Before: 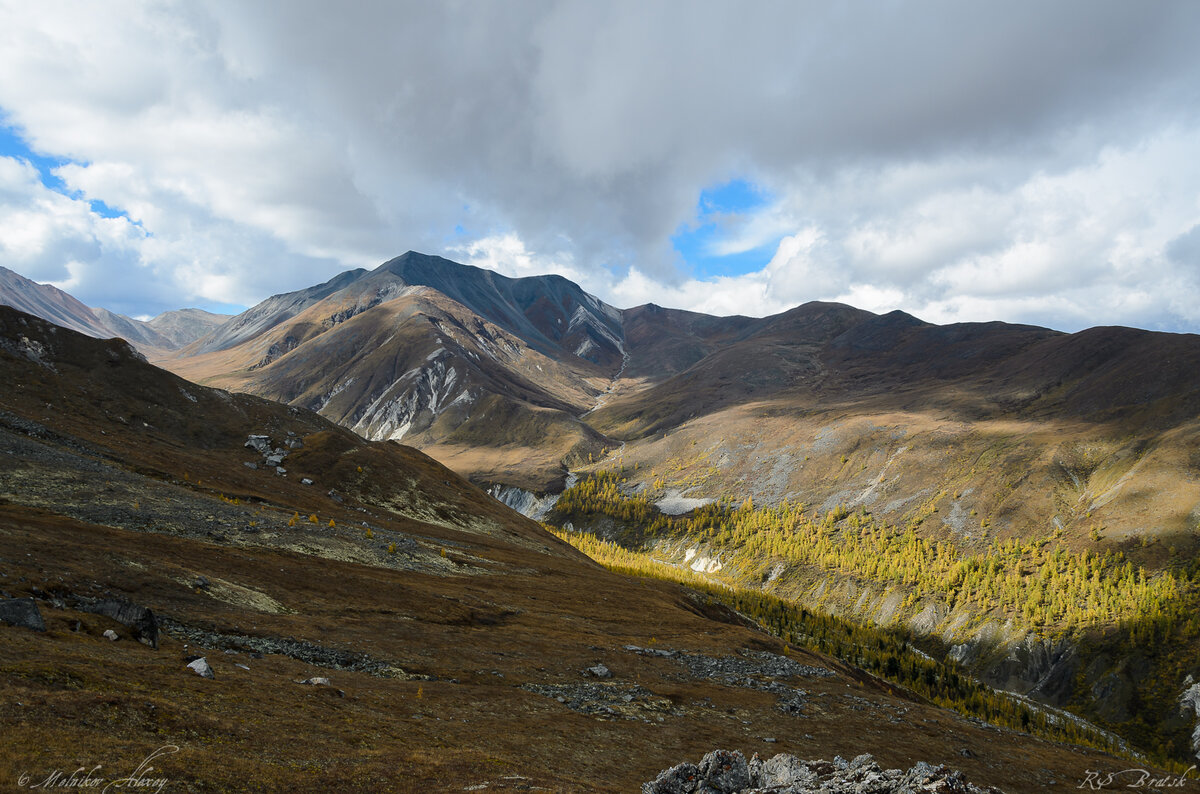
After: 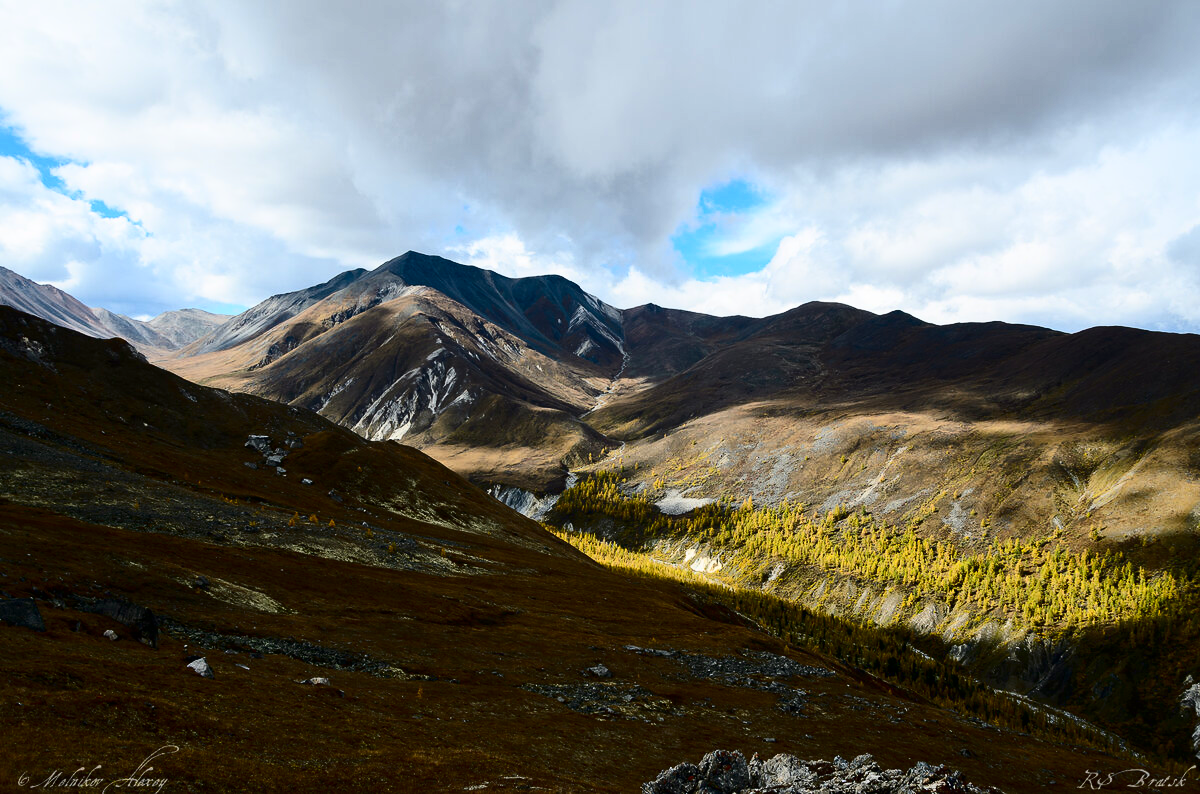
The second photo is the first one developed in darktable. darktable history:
color balance rgb: perceptual saturation grading › global saturation 0.864%
contrast brightness saturation: contrast 0.326, brightness -0.076, saturation 0.172
